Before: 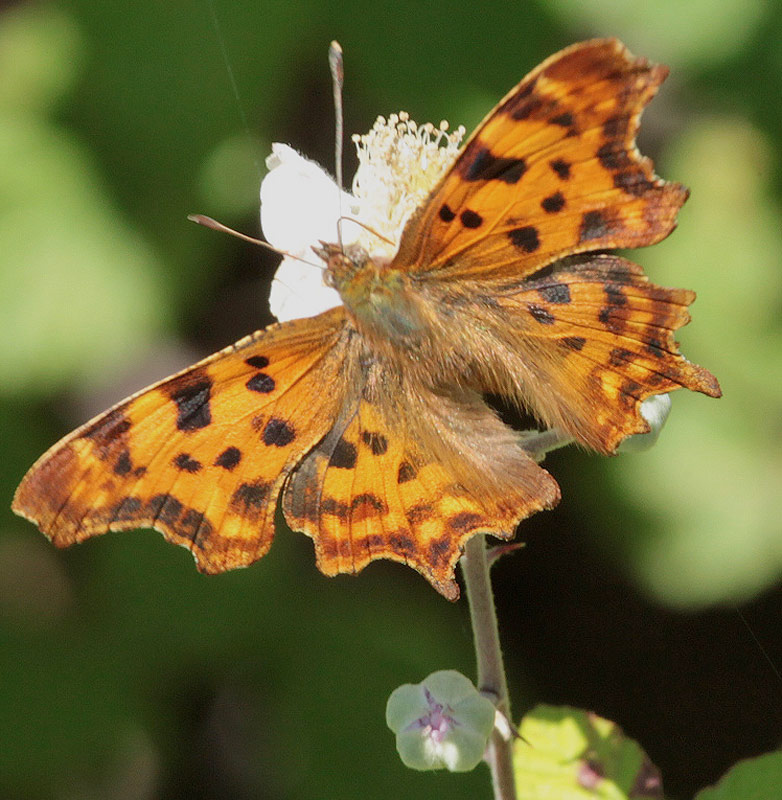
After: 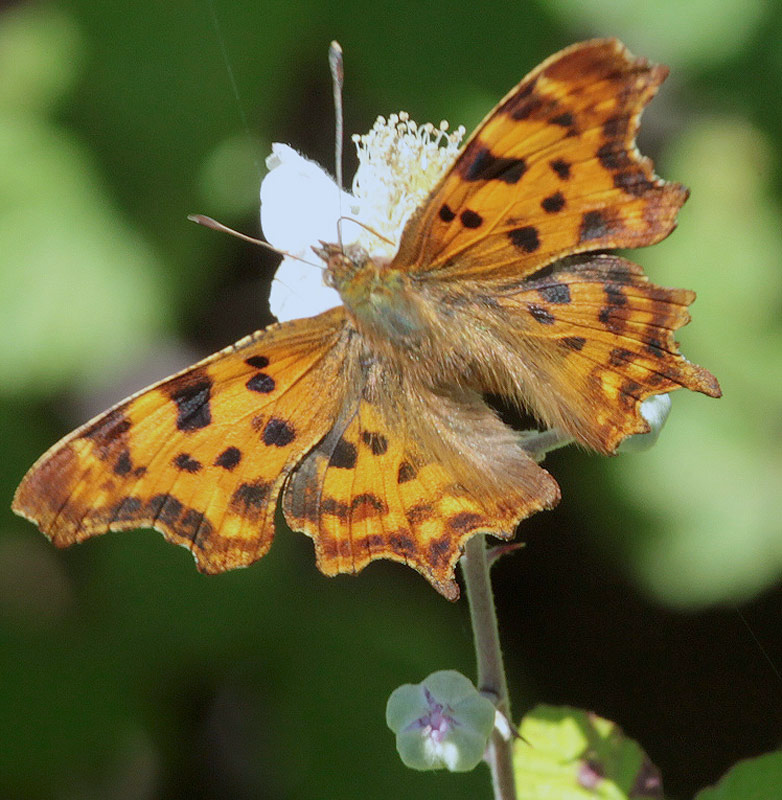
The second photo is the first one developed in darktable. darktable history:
shadows and highlights: shadows -40.15, highlights 62.88, soften with gaussian
white balance: red 0.924, blue 1.095
